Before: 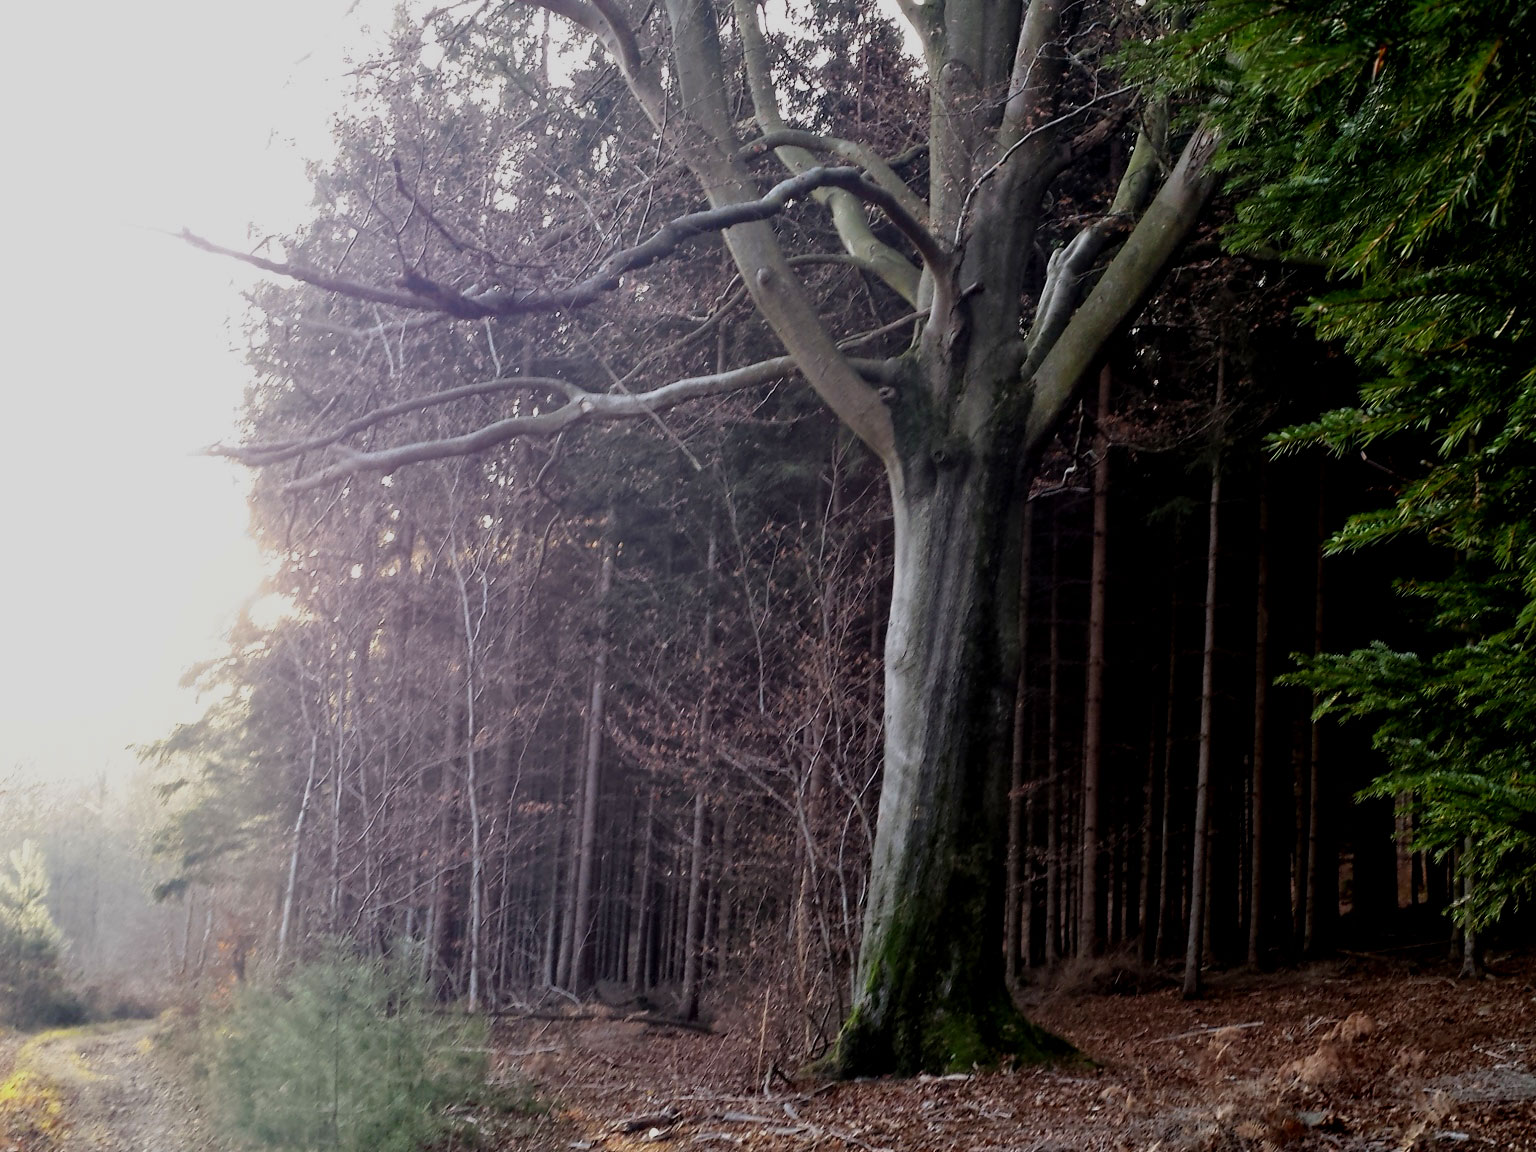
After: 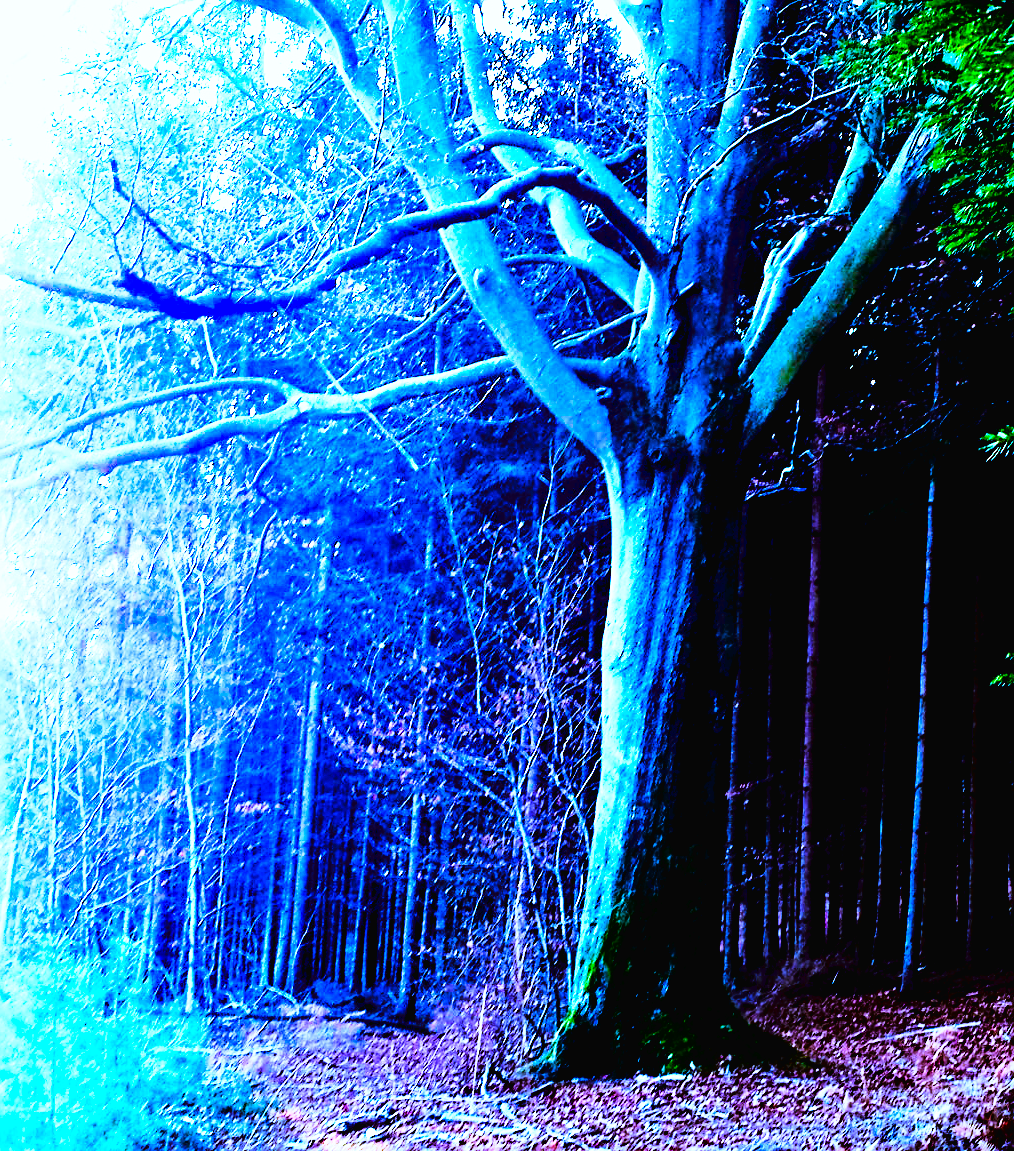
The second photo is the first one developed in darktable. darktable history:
color balance rgb: linear chroma grading › shadows 10%, linear chroma grading › highlights 10%, linear chroma grading › global chroma 15%, linear chroma grading › mid-tones 15%, perceptual saturation grading › global saturation 40%, perceptual saturation grading › highlights -25%, perceptual saturation grading › mid-tones 35%, perceptual saturation grading › shadows 35%, perceptual brilliance grading › global brilliance 11.29%, global vibrance 11.29%
base curve: curves: ch0 [(0, 0) (0.007, 0.004) (0.027, 0.03) (0.046, 0.07) (0.207, 0.54) (0.442, 0.872) (0.673, 0.972) (1, 1)], preserve colors none
tone curve: curves: ch0 [(0, 0.016) (0.11, 0.039) (0.259, 0.235) (0.383, 0.437) (0.499, 0.597) (0.733, 0.867) (0.843, 0.948) (1, 1)], color space Lab, linked channels, preserve colors none
exposure: black level correction 0.005, exposure 0.417 EV, compensate highlight preservation false
contrast brightness saturation: contrast 0.04, saturation 0.16
sharpen: on, module defaults
crop and rotate: left 18.442%, right 15.508%
white balance: red 0.766, blue 1.537
